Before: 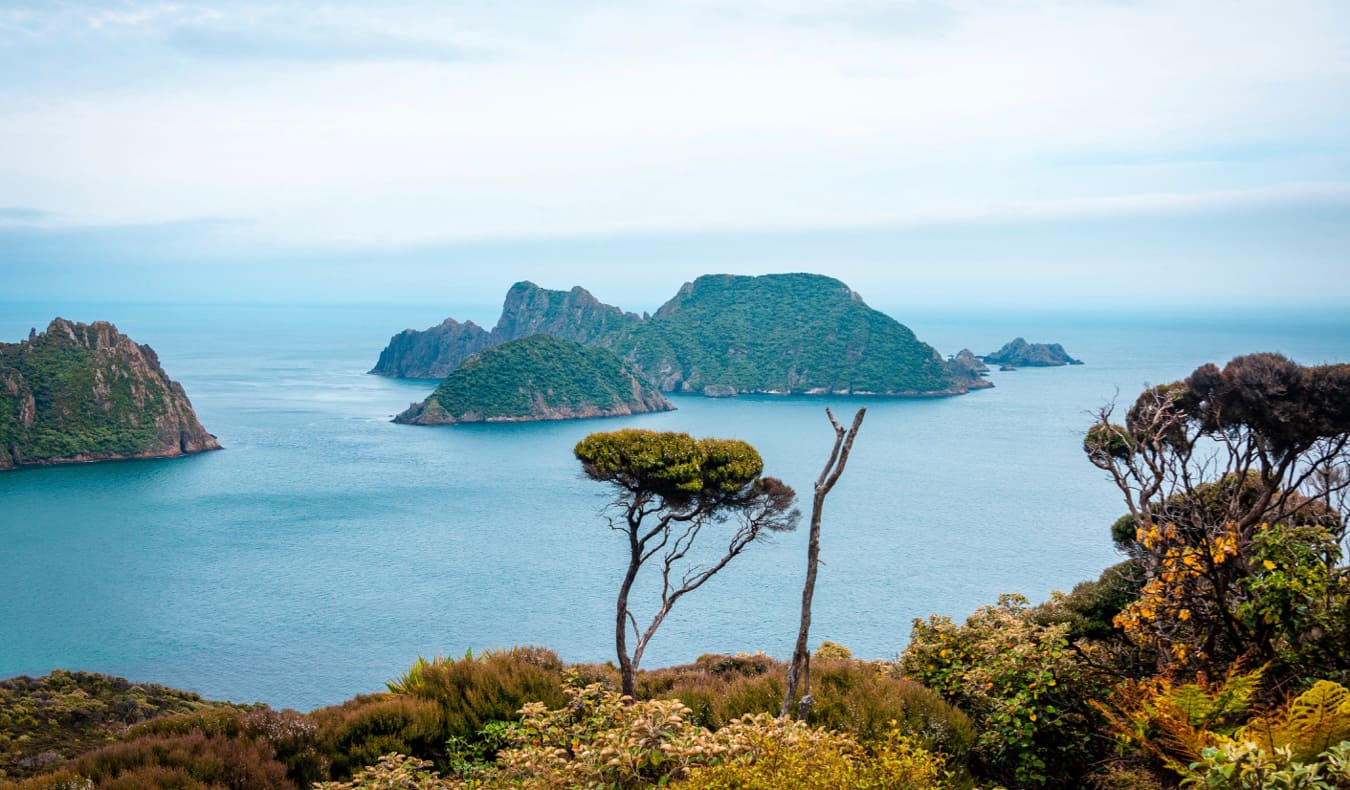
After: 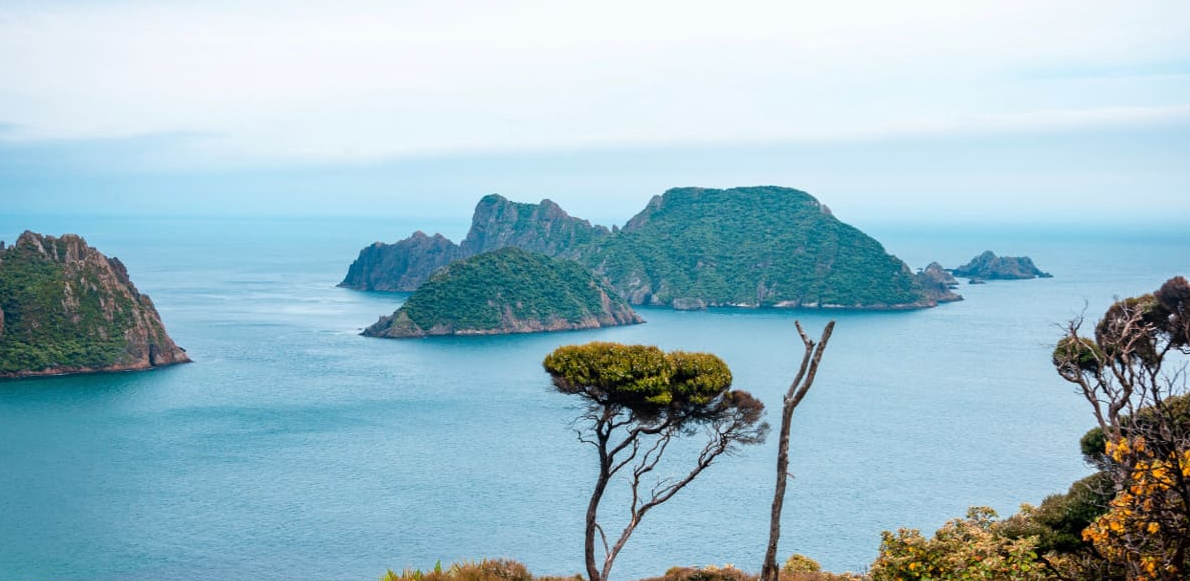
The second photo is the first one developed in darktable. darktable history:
crop and rotate: left 2.369%, top 11.013%, right 9.415%, bottom 15.401%
